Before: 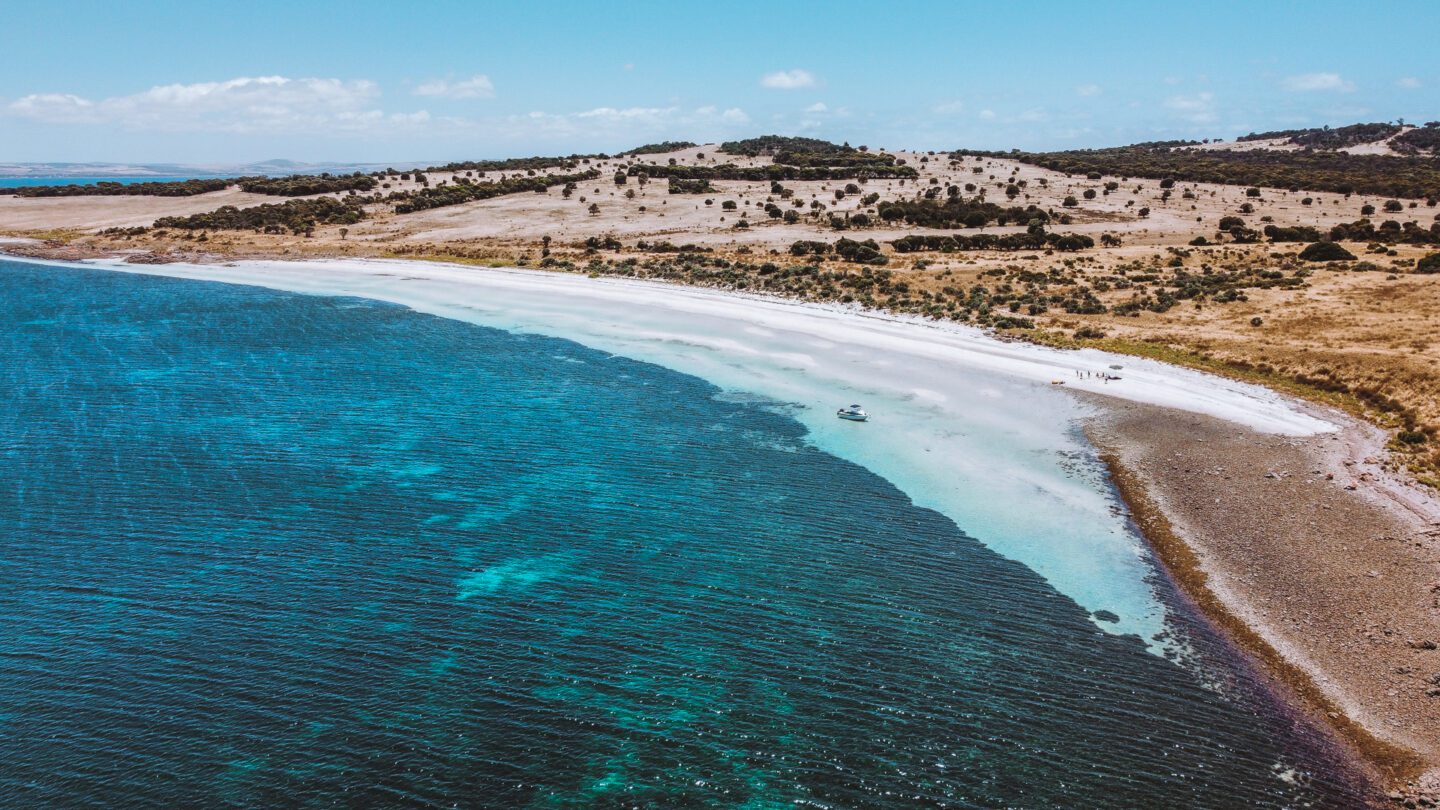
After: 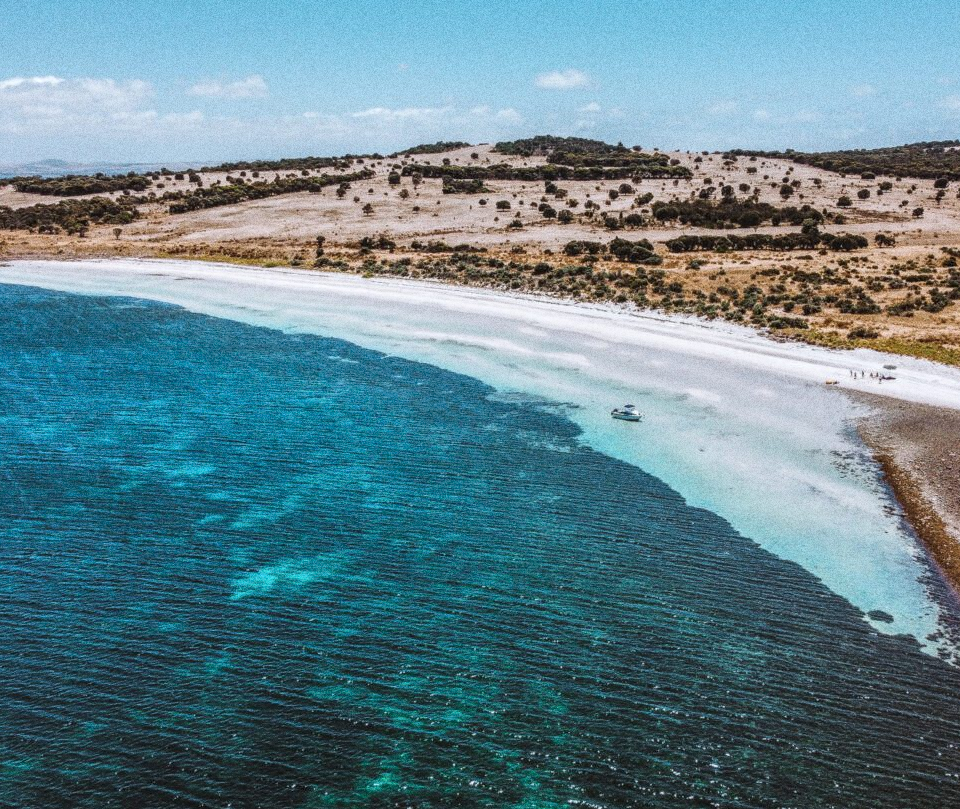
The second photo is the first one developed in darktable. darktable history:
crop and rotate: left 15.754%, right 17.579%
grain: coarseness 0.09 ISO, strength 40%
local contrast: on, module defaults
